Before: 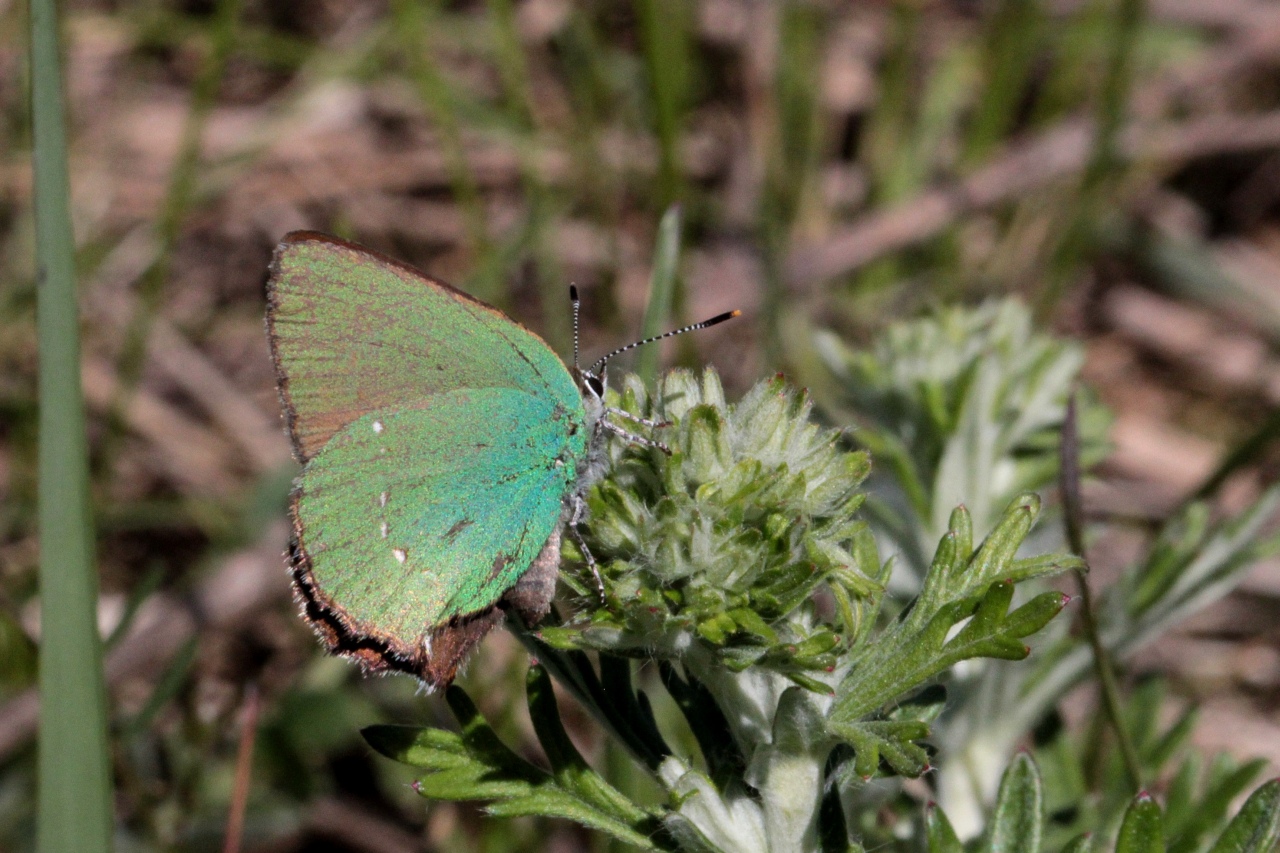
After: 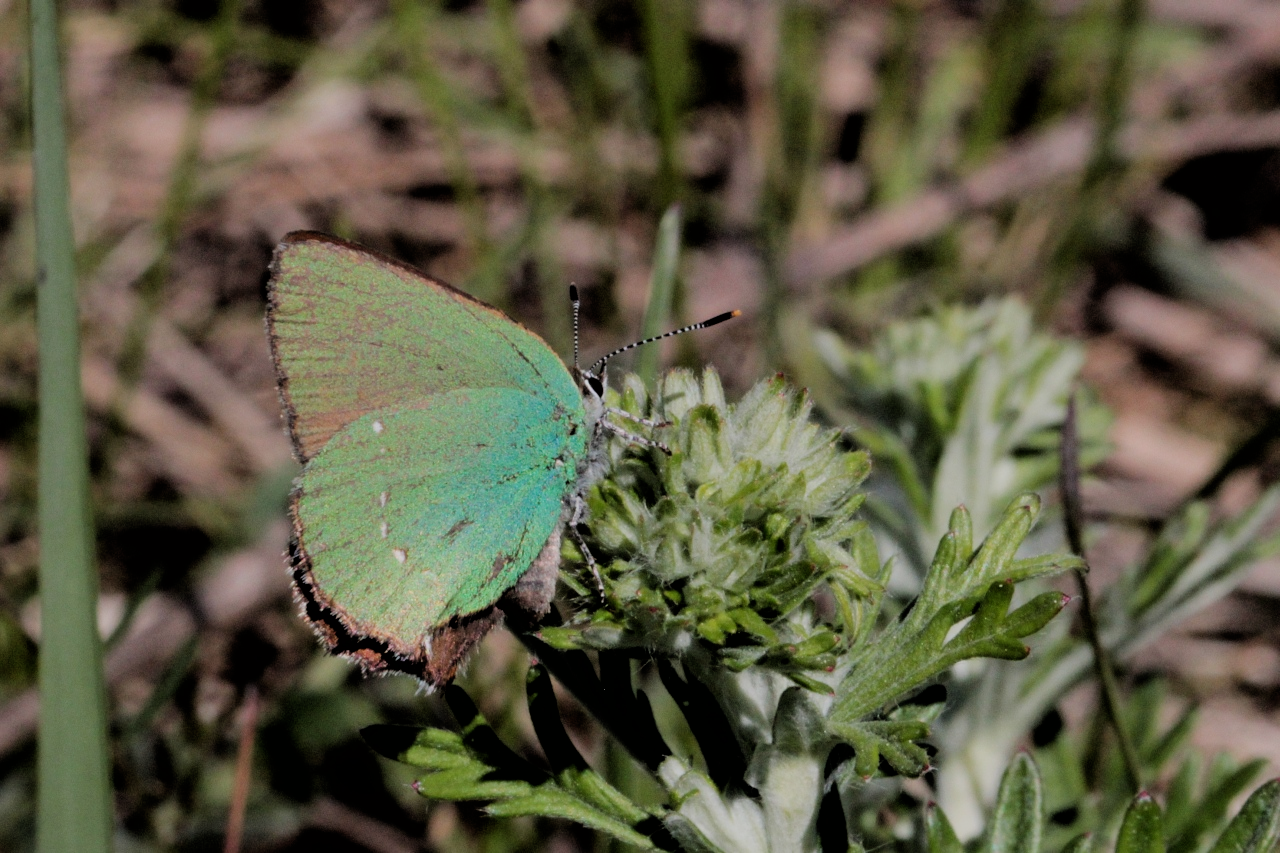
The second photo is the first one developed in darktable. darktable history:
exposure: exposure -0.012 EV, compensate exposure bias true, compensate highlight preservation false
filmic rgb: black relative exposure -4.32 EV, white relative exposure 4.56 EV, hardness 2.38, contrast 1.05
